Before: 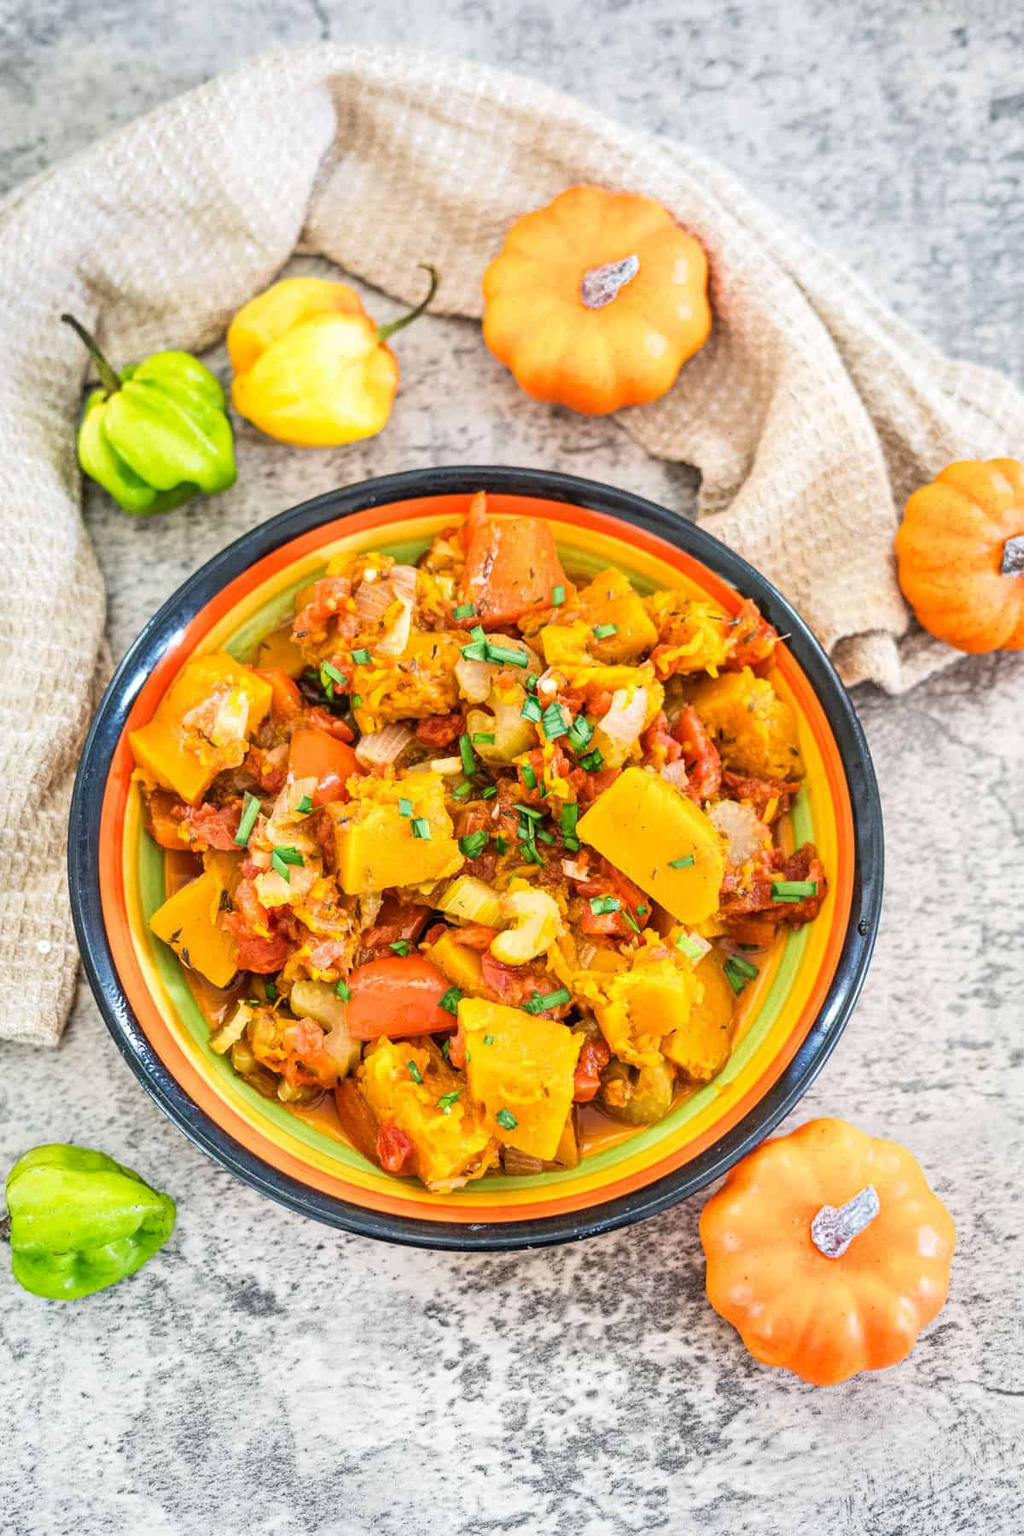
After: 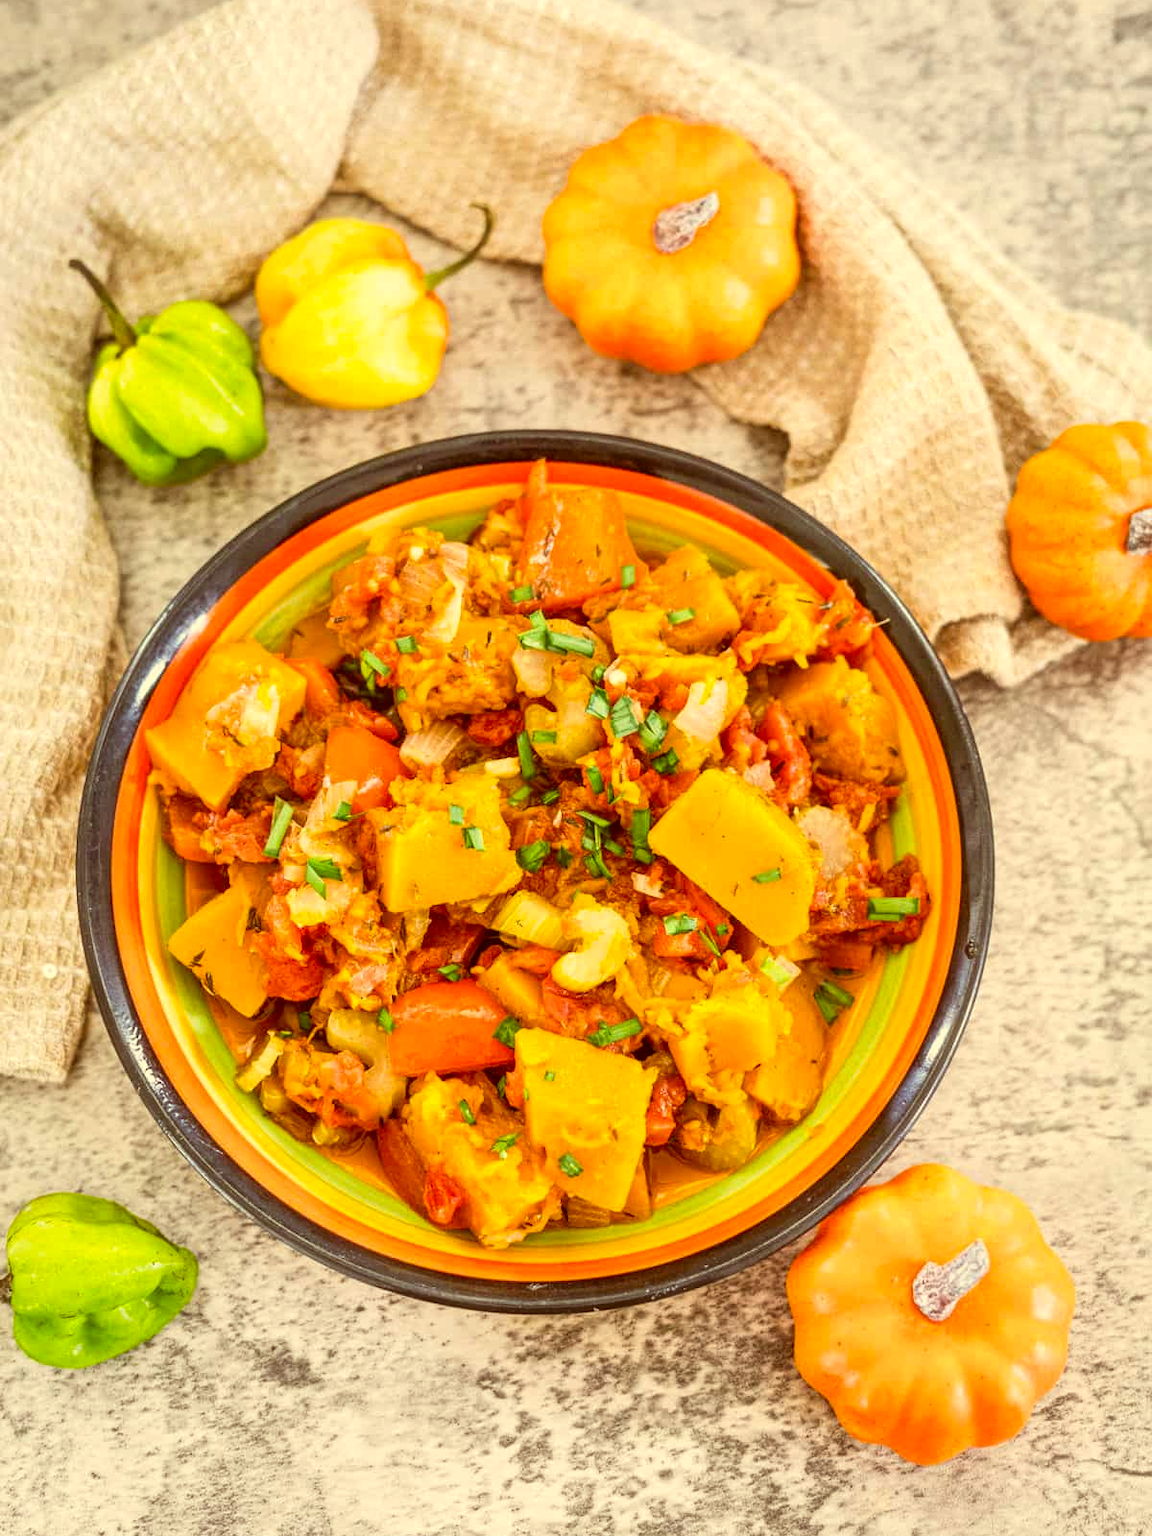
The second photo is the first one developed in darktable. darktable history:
haze removal: strength -0.082, distance 0.356, compatibility mode true, adaptive false
crop and rotate: top 5.488%, bottom 5.598%
color correction: highlights a* 1.17, highlights b* 23.77, shadows a* 16.24, shadows b* 24.23
